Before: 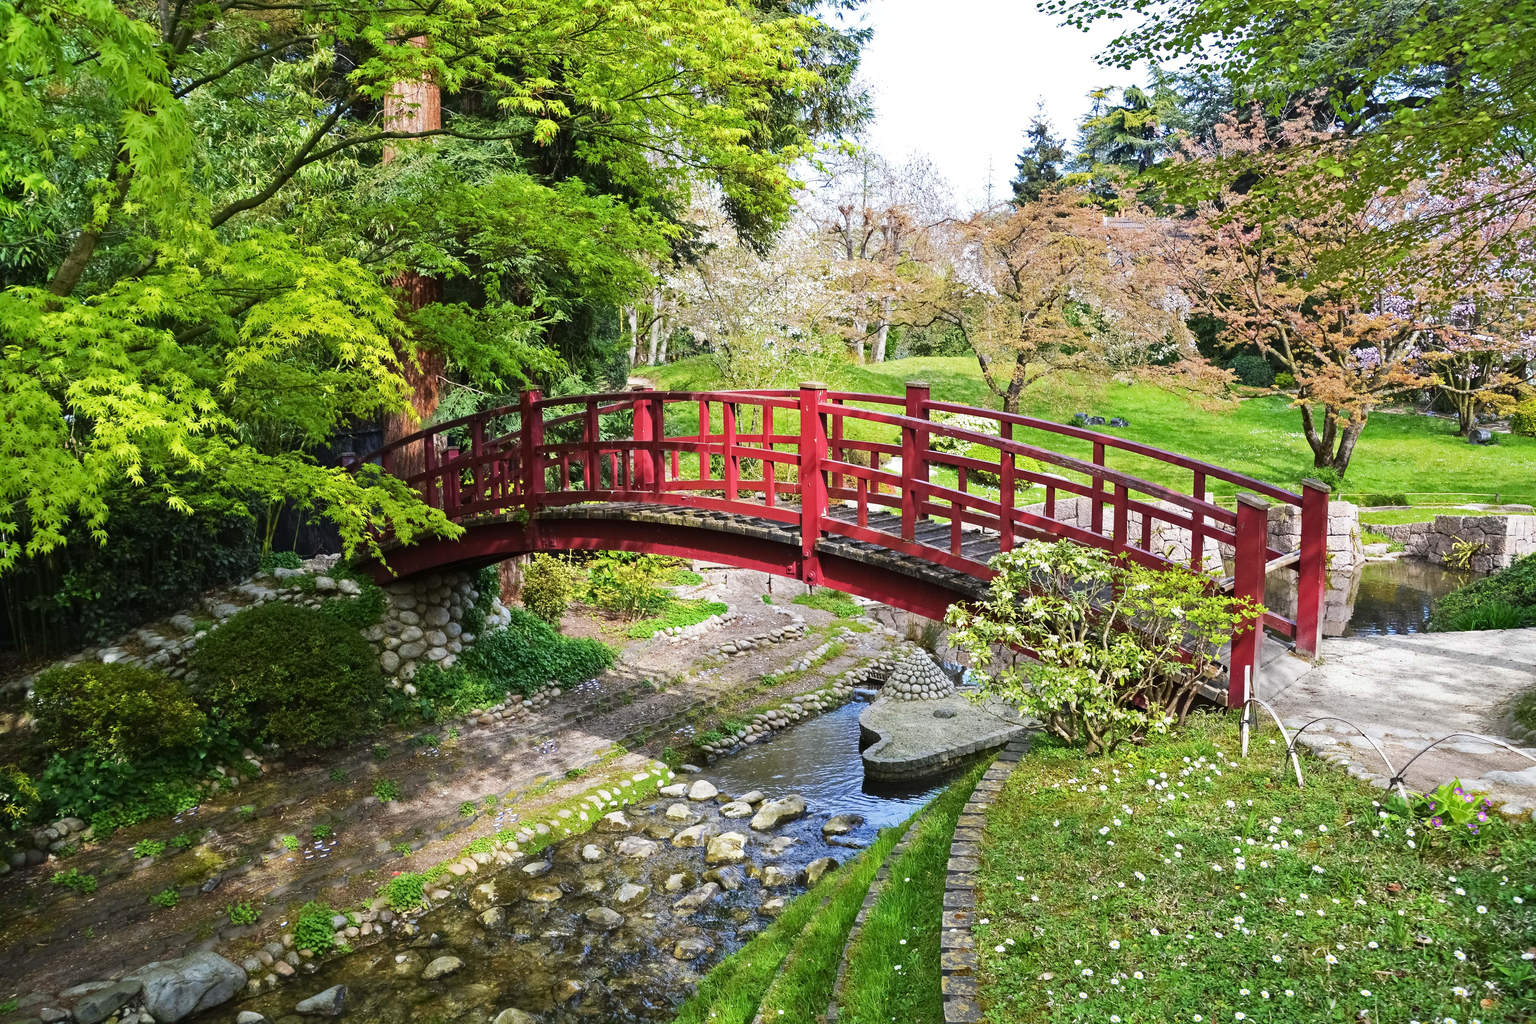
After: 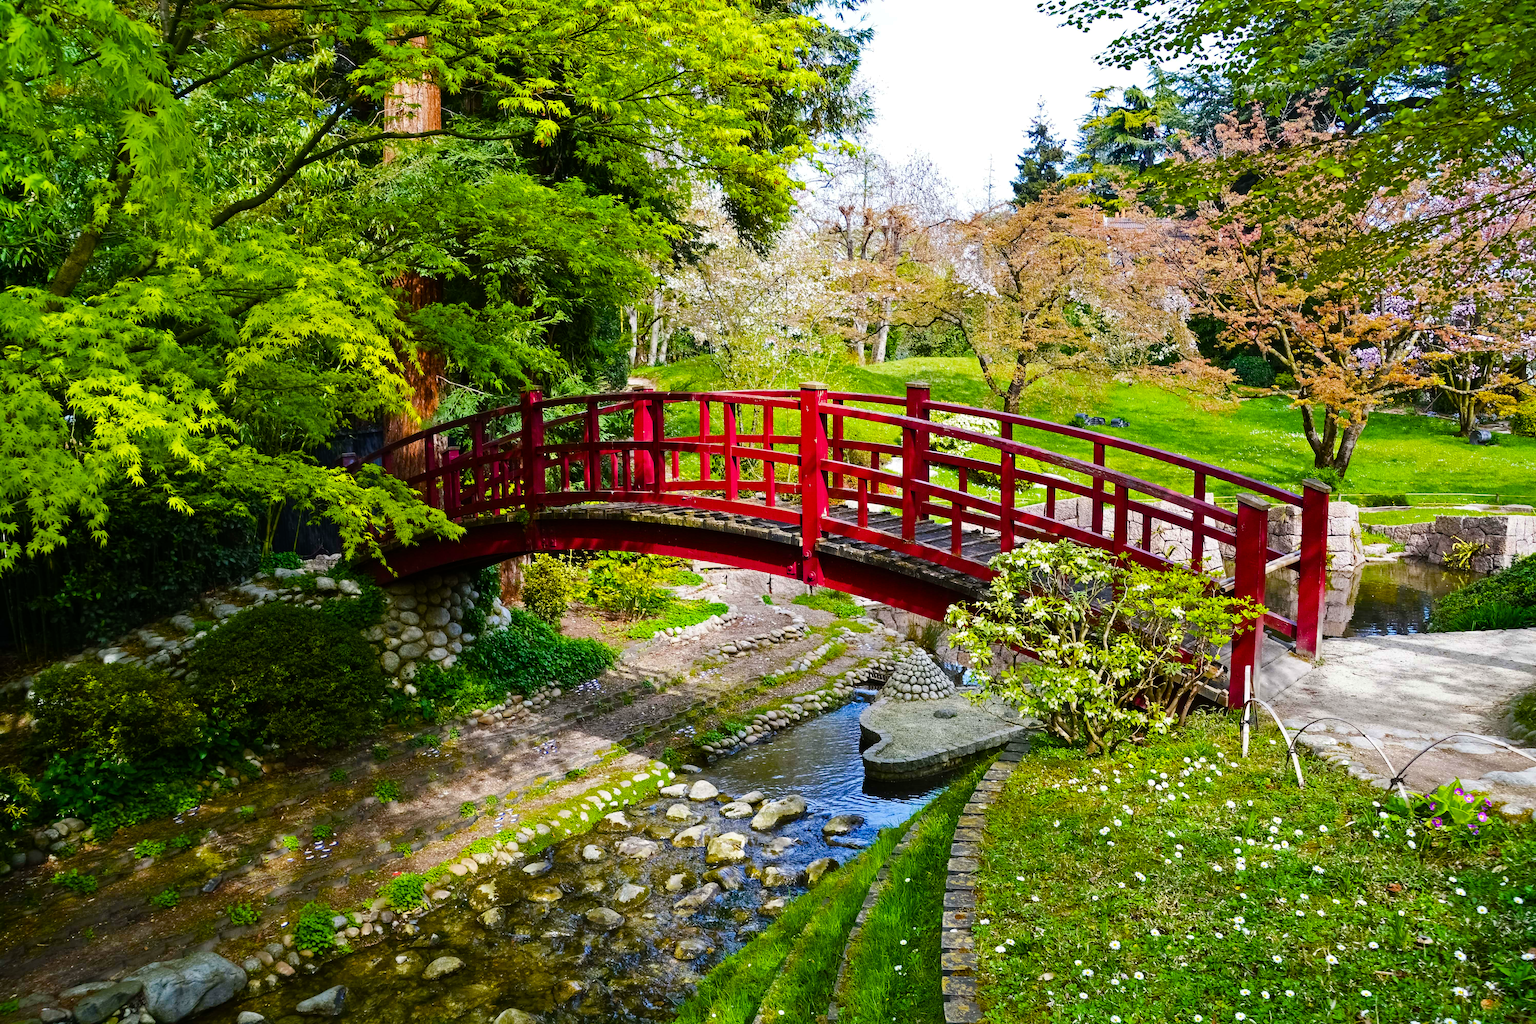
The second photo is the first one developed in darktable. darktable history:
color balance rgb: shadows lift › chroma 0.827%, shadows lift › hue 114.63°, power › luminance -14.827%, linear chroma grading › global chroma 14.66%, perceptual saturation grading › global saturation 35.084%, perceptual saturation grading › highlights -25.272%, perceptual saturation grading › shadows 49.811%, global vibrance 20%
